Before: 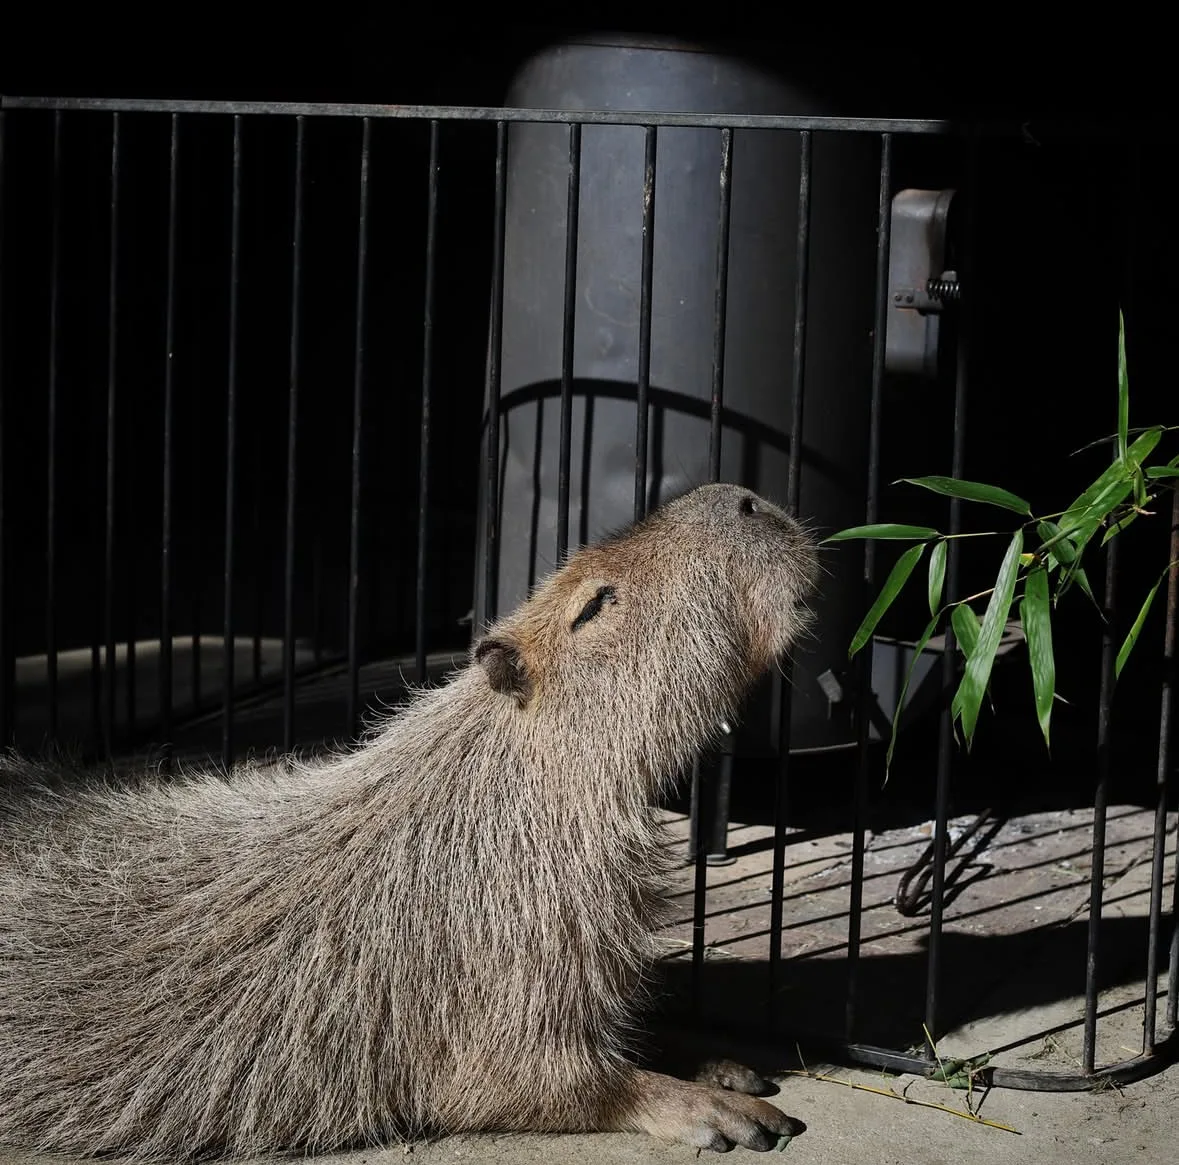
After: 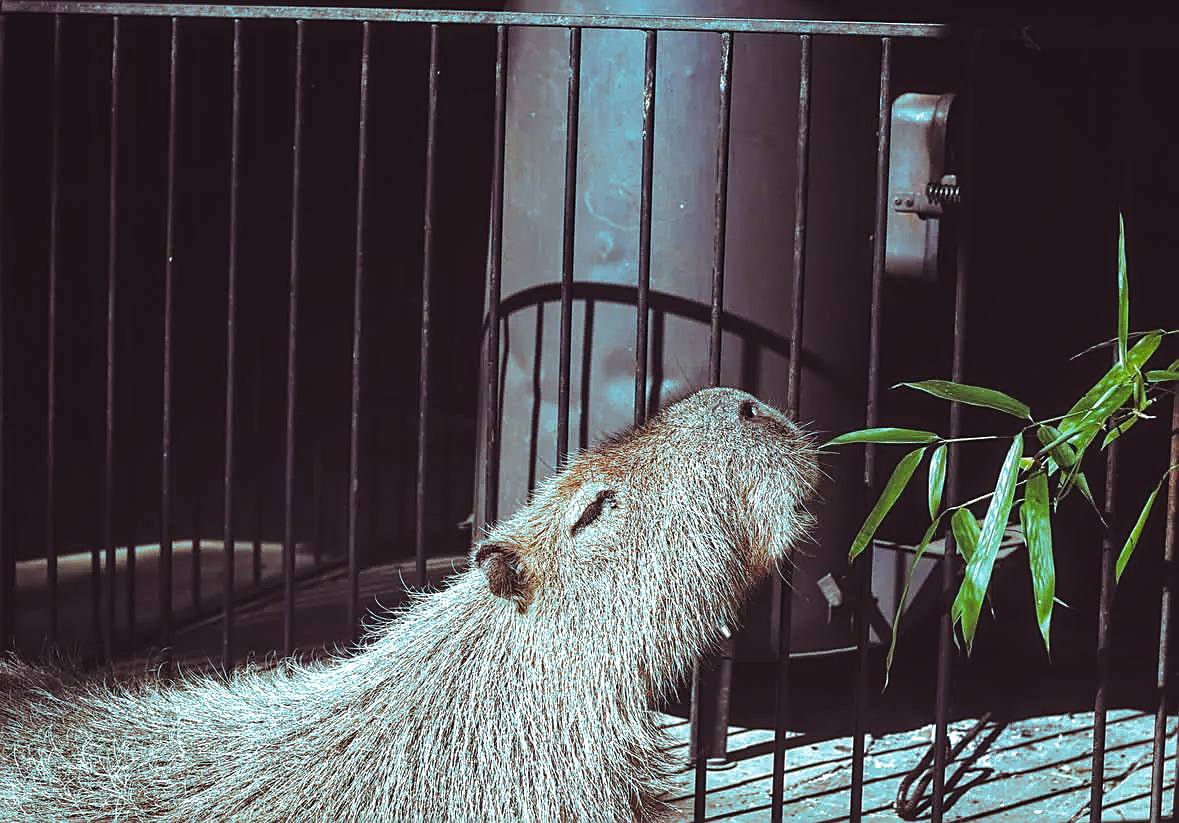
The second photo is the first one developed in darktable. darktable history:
local contrast: detail 130%
sharpen: on, module defaults
color balance rgb: perceptual saturation grading › global saturation 30%, global vibrance 20%
crop and rotate: top 8.293%, bottom 20.996%
color balance: contrast fulcrum 17.78%
exposure: black level correction -0.005, exposure 1.002 EV, compensate highlight preservation false
split-toning: shadows › hue 327.6°, highlights › hue 198°, highlights › saturation 0.55, balance -21.25, compress 0%
